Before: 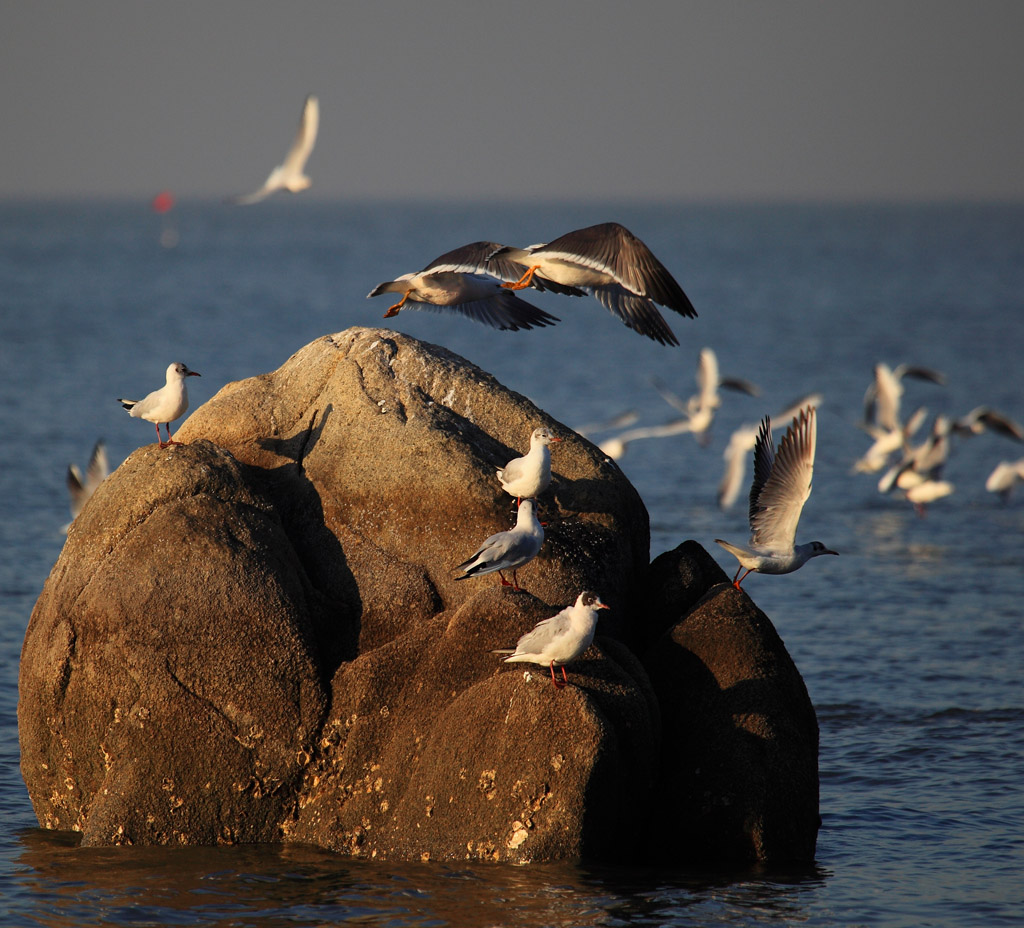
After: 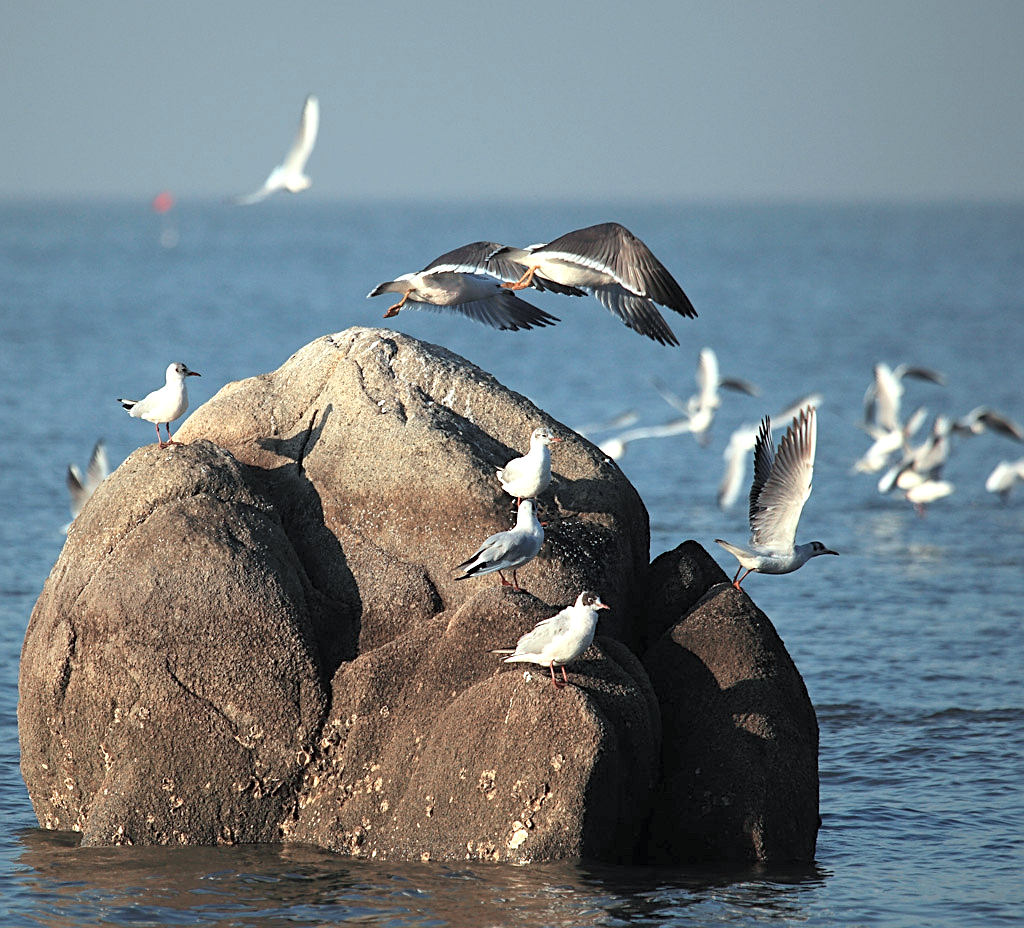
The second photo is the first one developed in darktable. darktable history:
contrast brightness saturation: brightness 0.155
color correction: highlights a* -13.23, highlights b* -17.74, saturation 0.711
exposure: exposure 0.506 EV, compensate exposure bias true, compensate highlight preservation false
sharpen: on, module defaults
